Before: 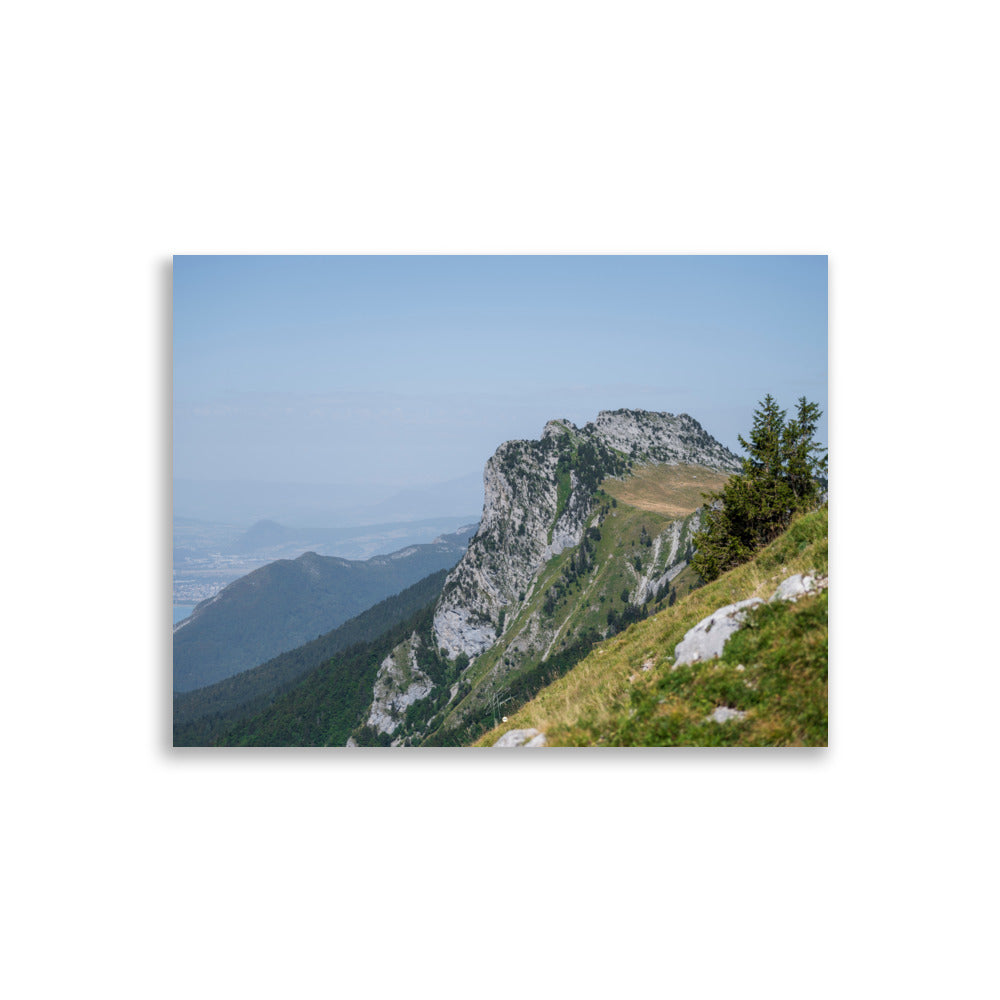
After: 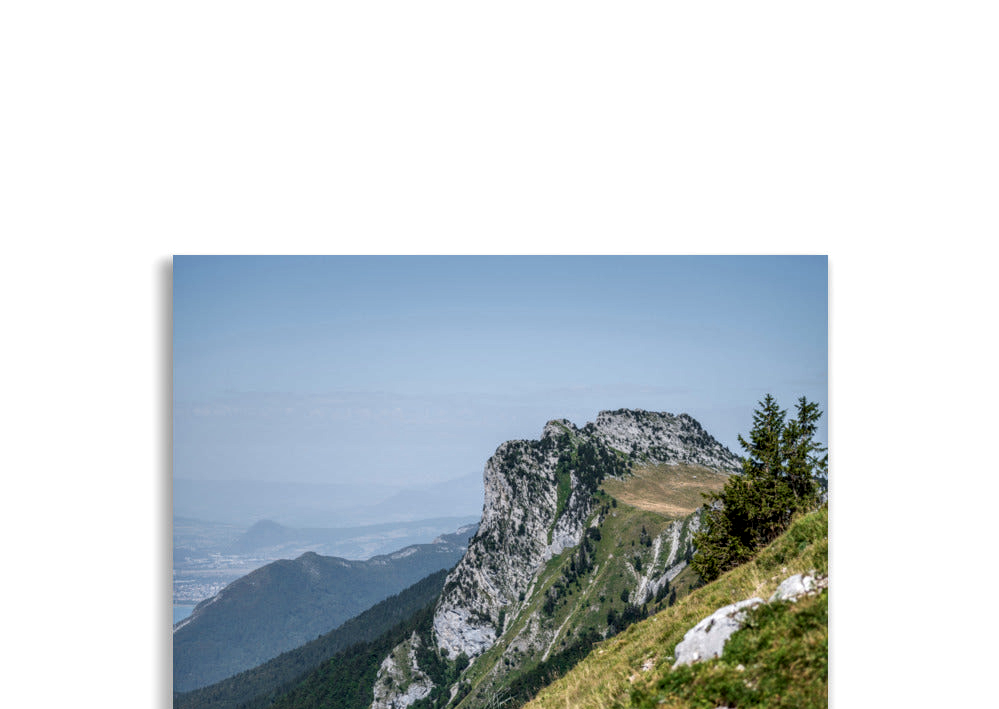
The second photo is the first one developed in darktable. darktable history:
crop: right 0.001%, bottom 29.052%
local contrast: detail 150%
